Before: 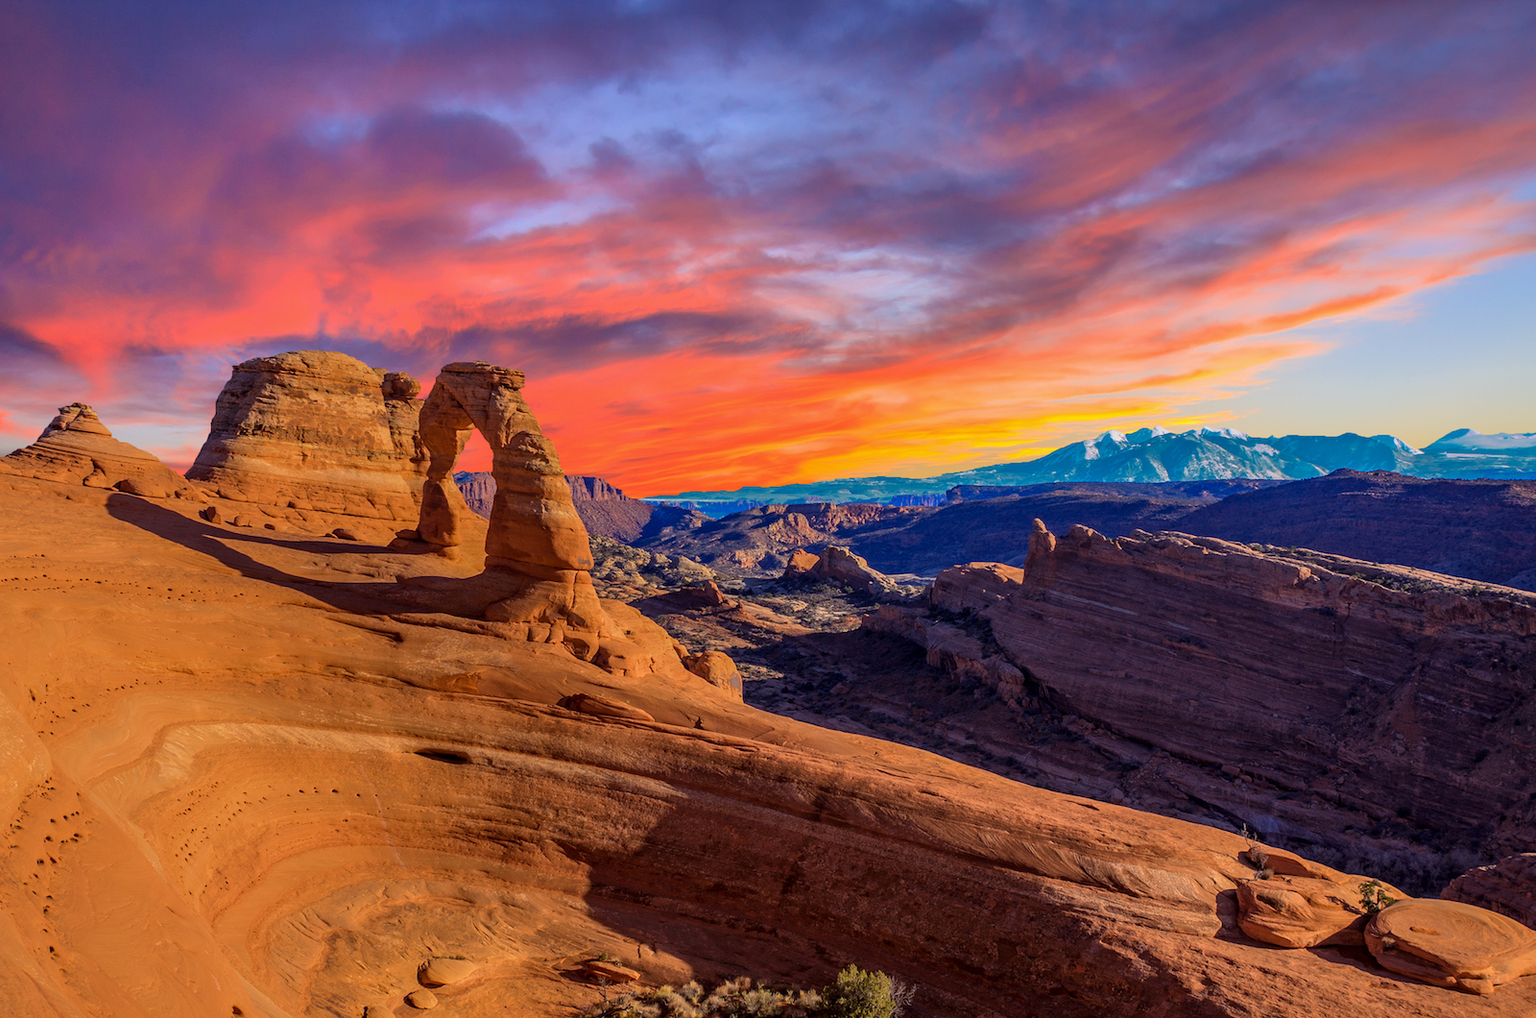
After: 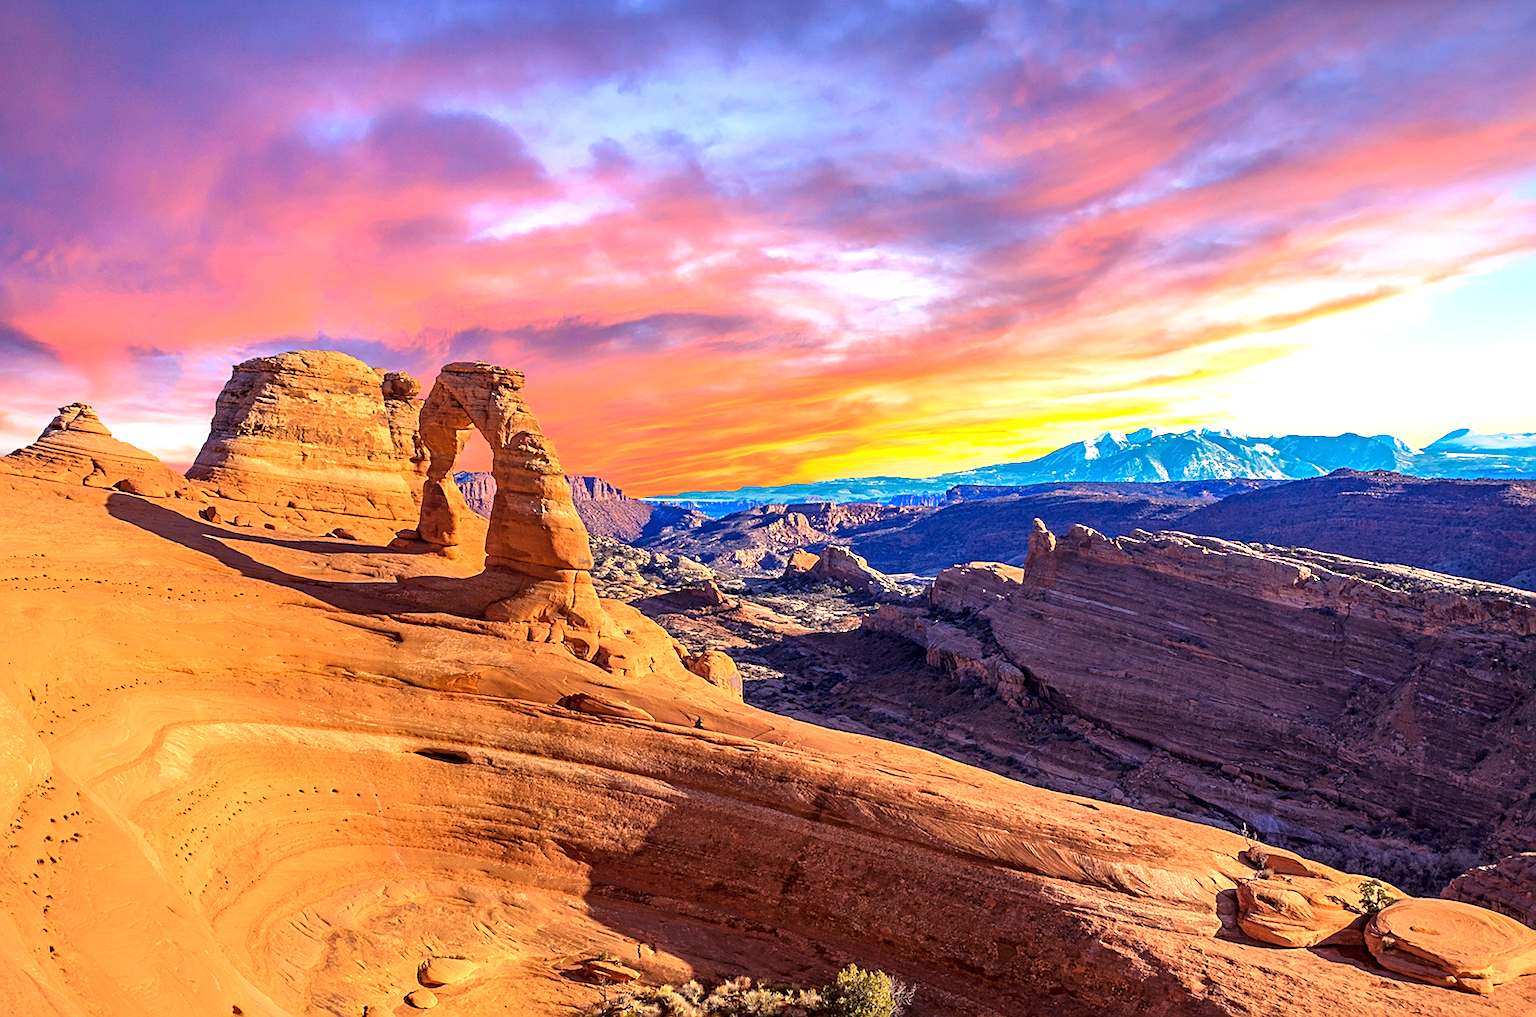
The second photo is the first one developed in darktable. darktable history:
sharpen: on, module defaults
exposure: black level correction 0, exposure 1.2 EV, compensate exposure bias true, compensate highlight preservation false
